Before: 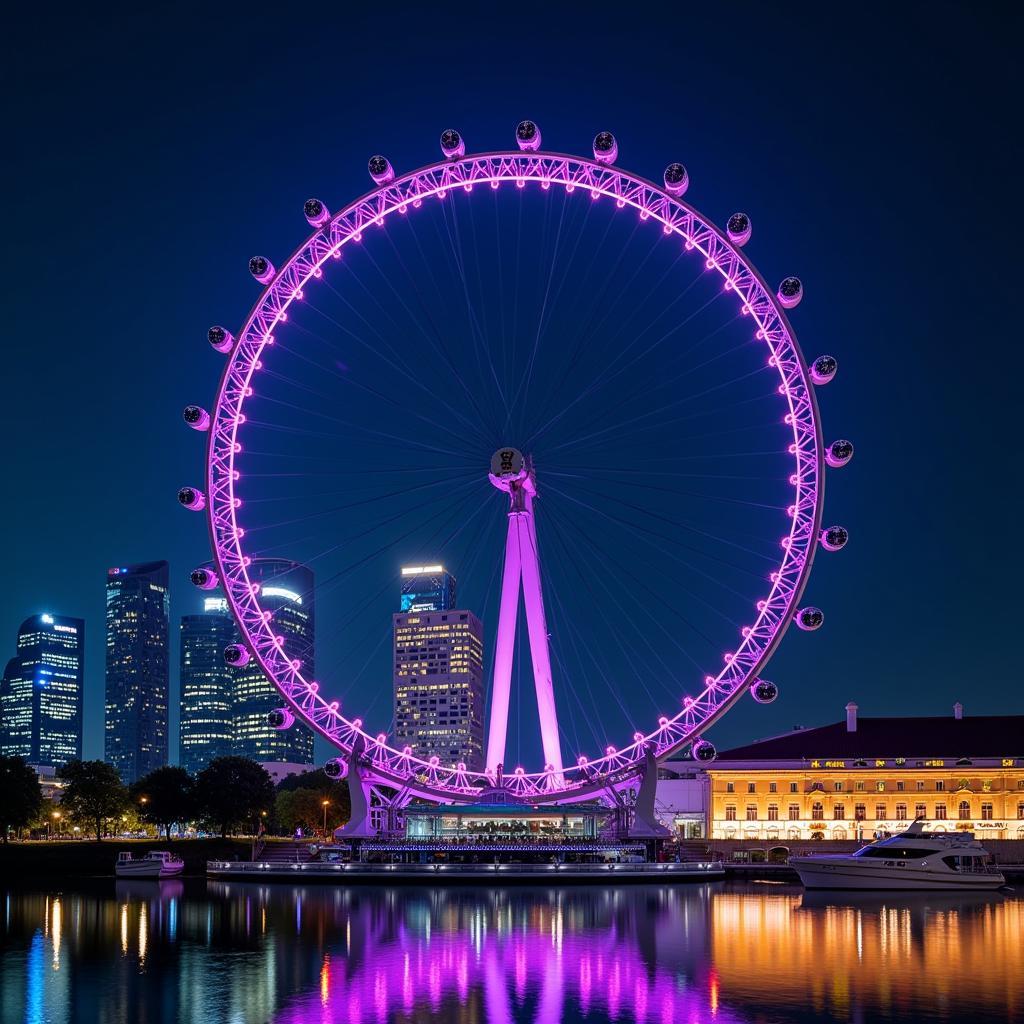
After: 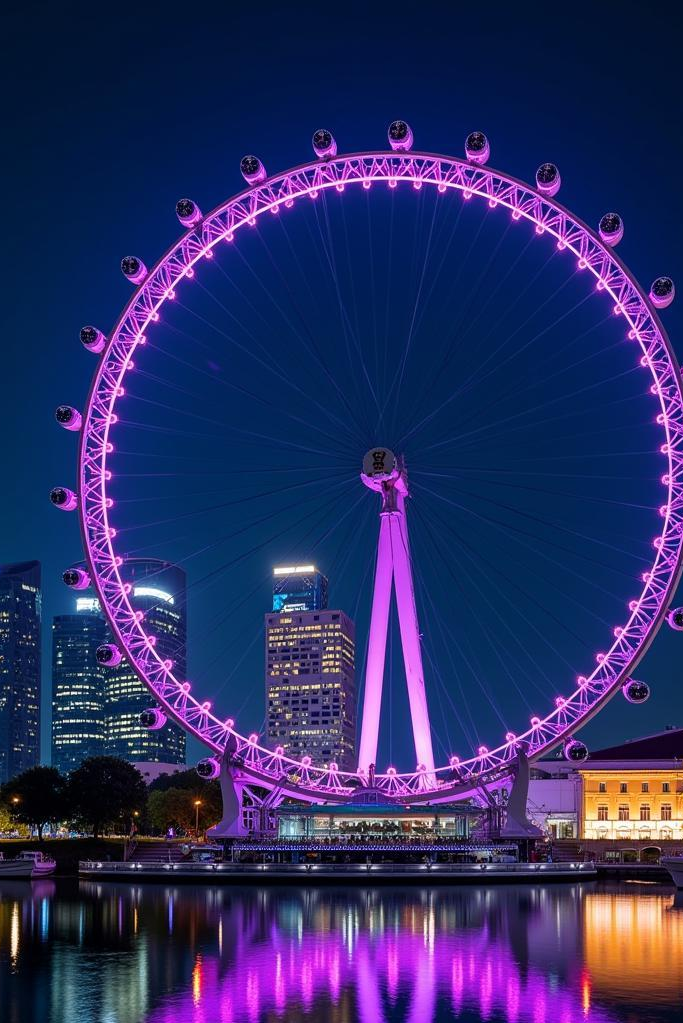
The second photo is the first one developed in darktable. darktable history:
crop and rotate: left 12.518%, right 20.71%
